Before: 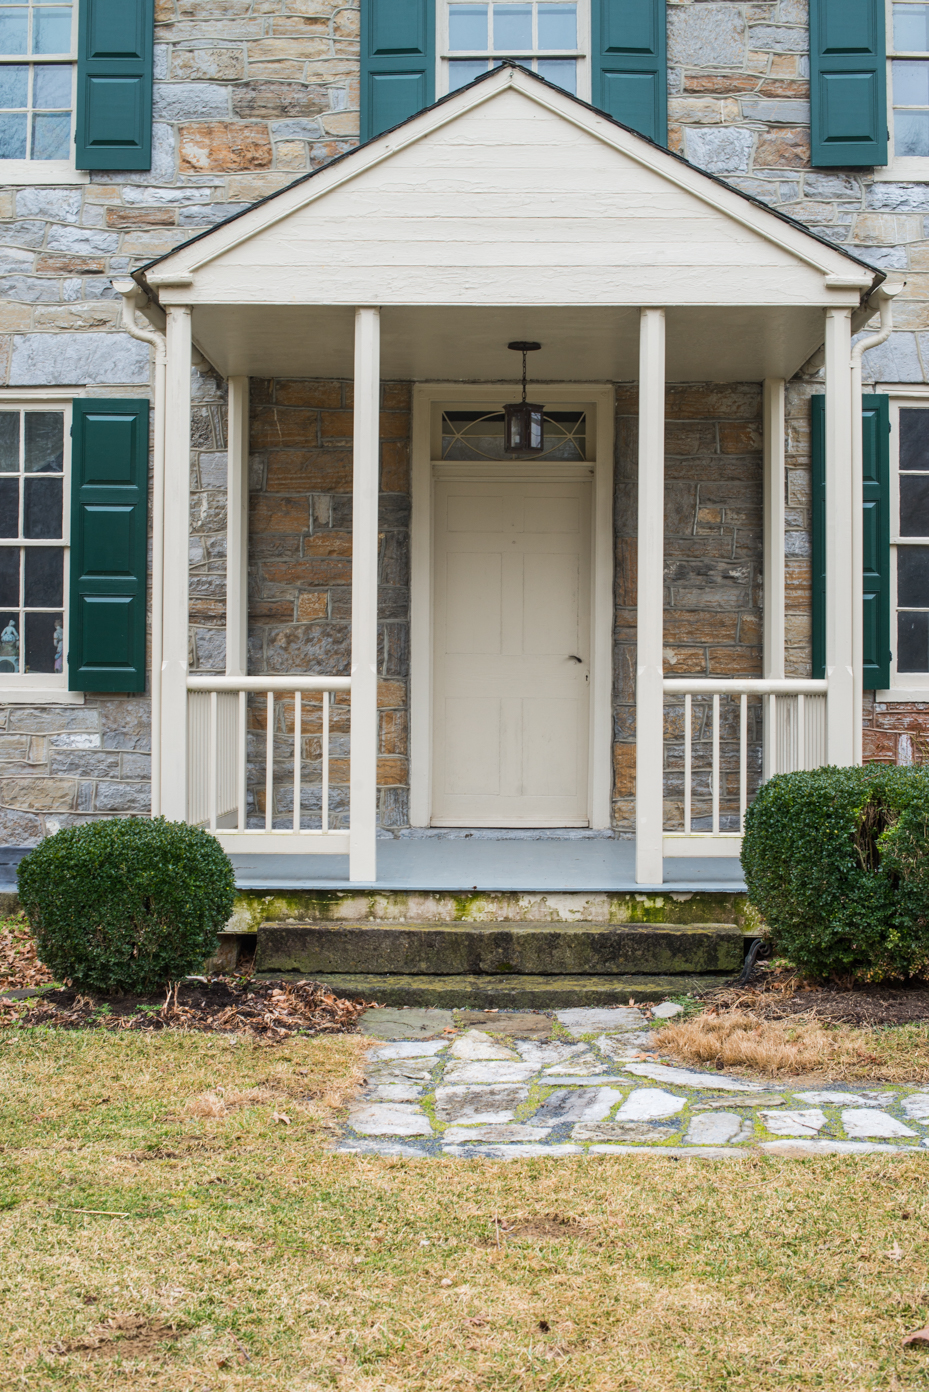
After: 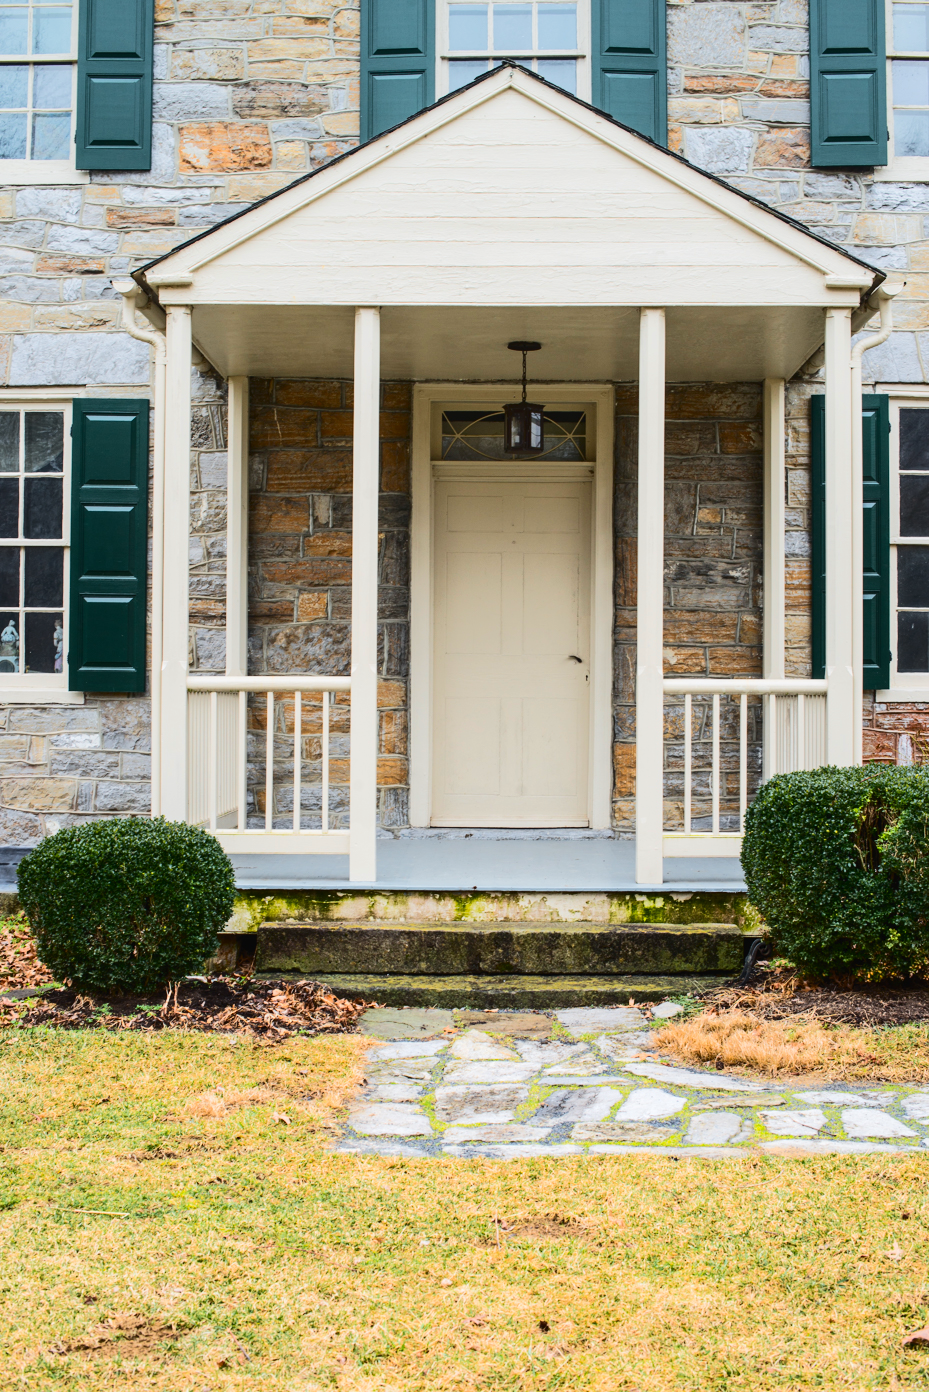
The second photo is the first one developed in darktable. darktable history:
tone curve: curves: ch0 [(0, 0) (0.003, 0.018) (0.011, 0.021) (0.025, 0.028) (0.044, 0.039) (0.069, 0.05) (0.1, 0.06) (0.136, 0.081) (0.177, 0.117) (0.224, 0.161) (0.277, 0.226) (0.335, 0.315) (0.399, 0.421) (0.468, 0.53) (0.543, 0.627) (0.623, 0.726) (0.709, 0.789) (0.801, 0.859) (0.898, 0.924) (1, 1)], color space Lab, independent channels, preserve colors none
color zones: curves: ch0 [(0.224, 0.526) (0.75, 0.5)]; ch1 [(0.055, 0.526) (0.224, 0.761) (0.377, 0.526) (0.75, 0.5)]
